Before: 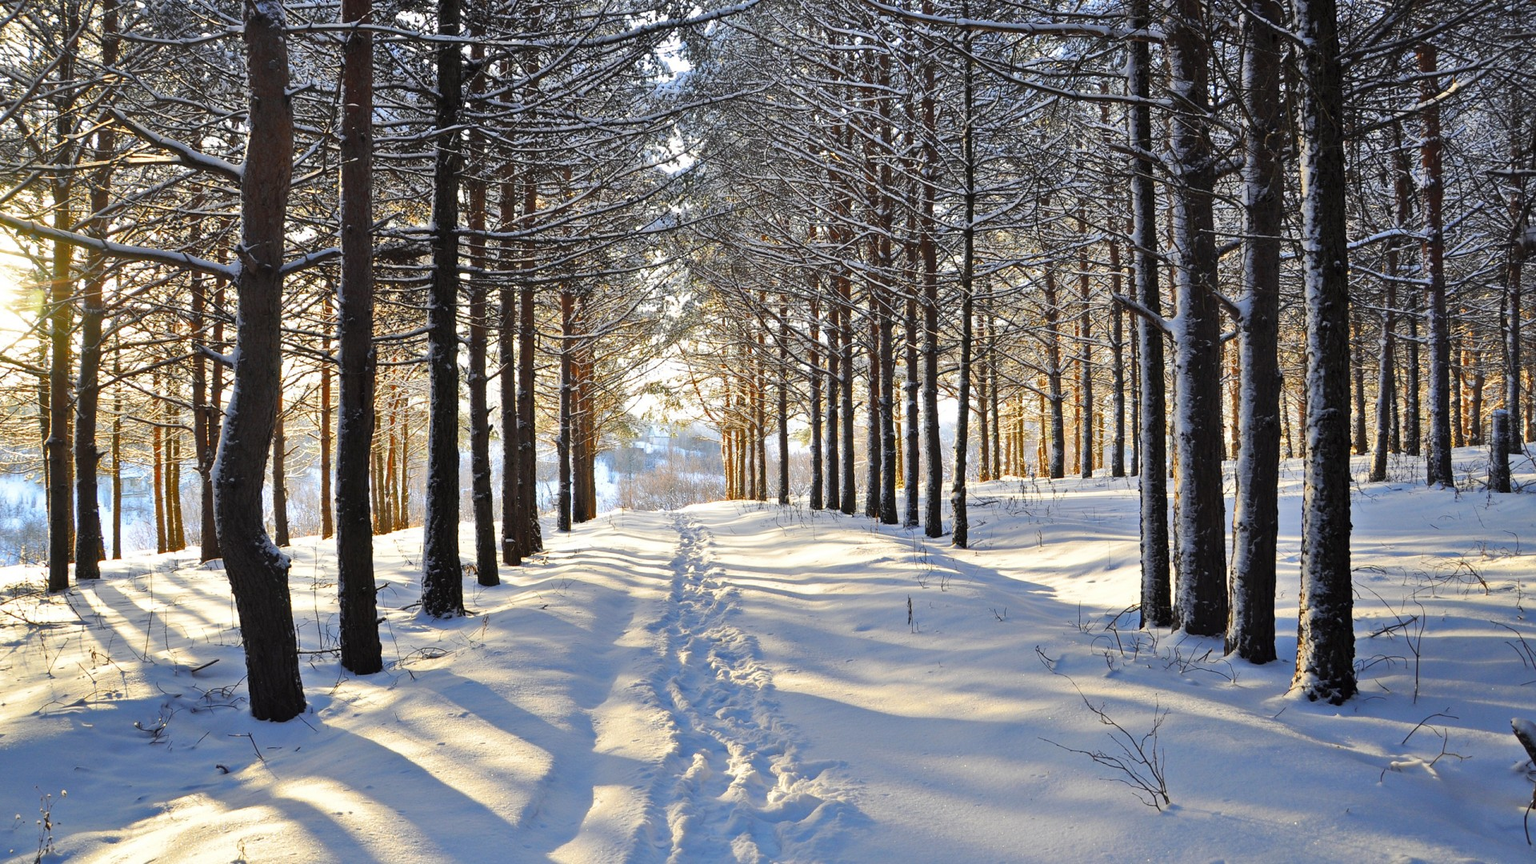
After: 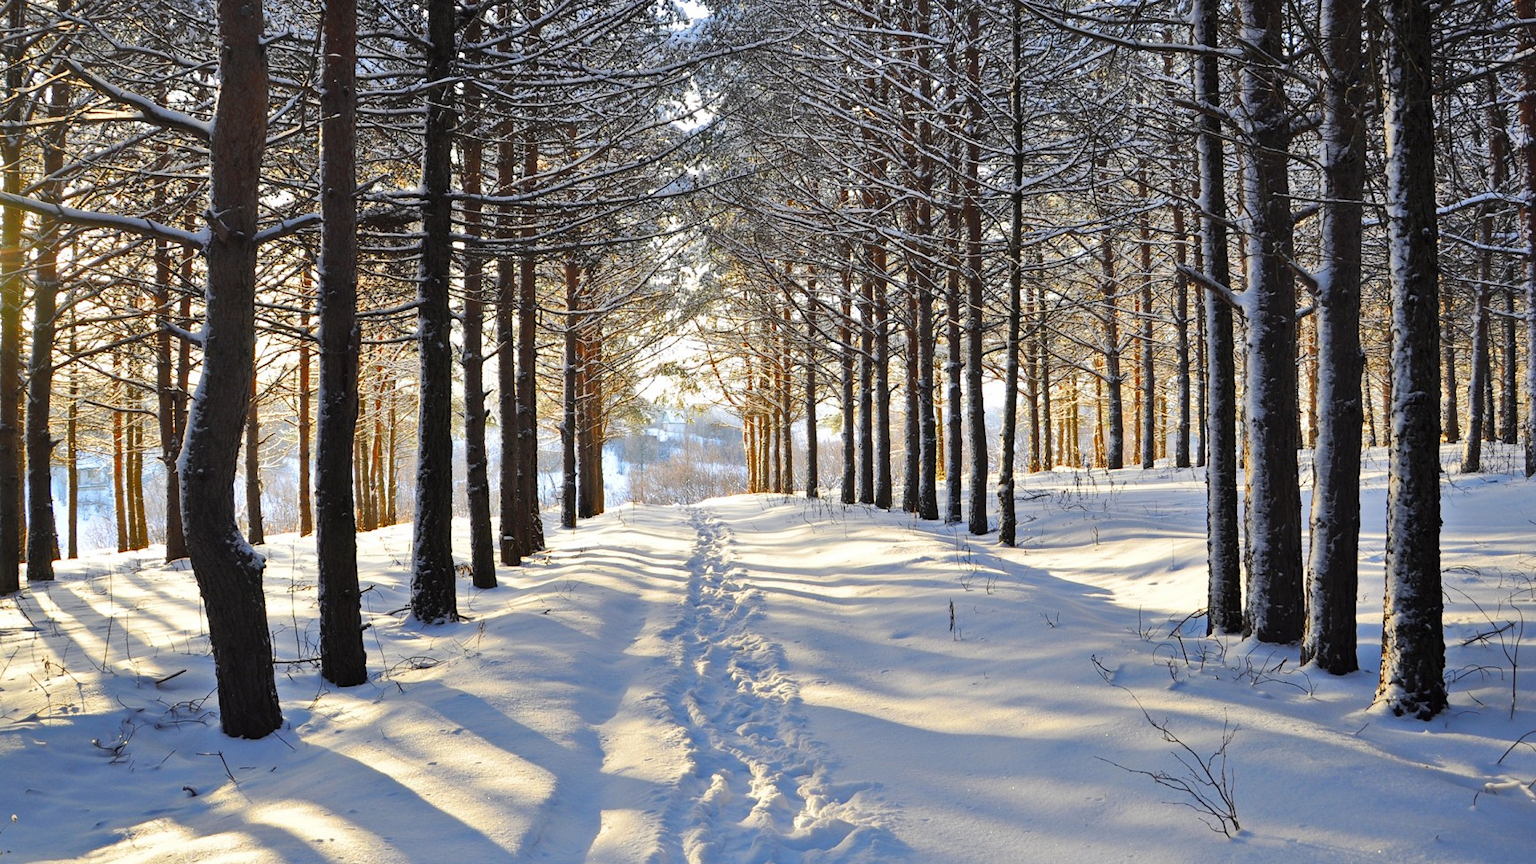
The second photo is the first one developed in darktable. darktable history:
crop: left 3.37%, top 6.429%, right 6.384%, bottom 3.213%
